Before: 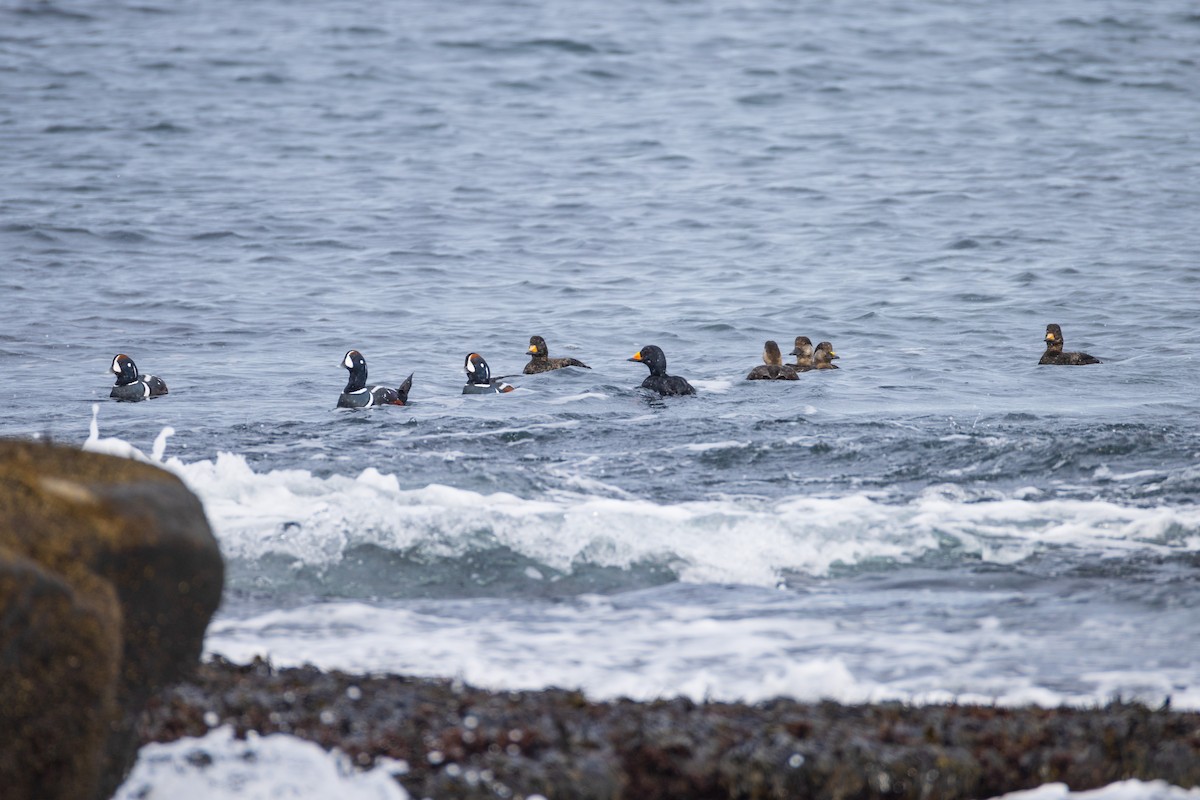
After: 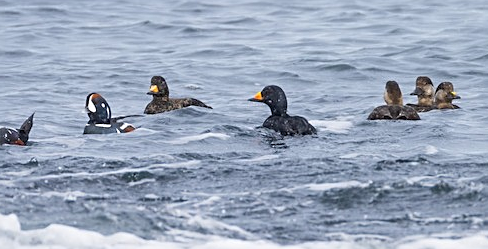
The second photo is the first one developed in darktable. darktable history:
crop: left 31.622%, top 32.609%, right 27.69%, bottom 36.195%
sharpen: on, module defaults
